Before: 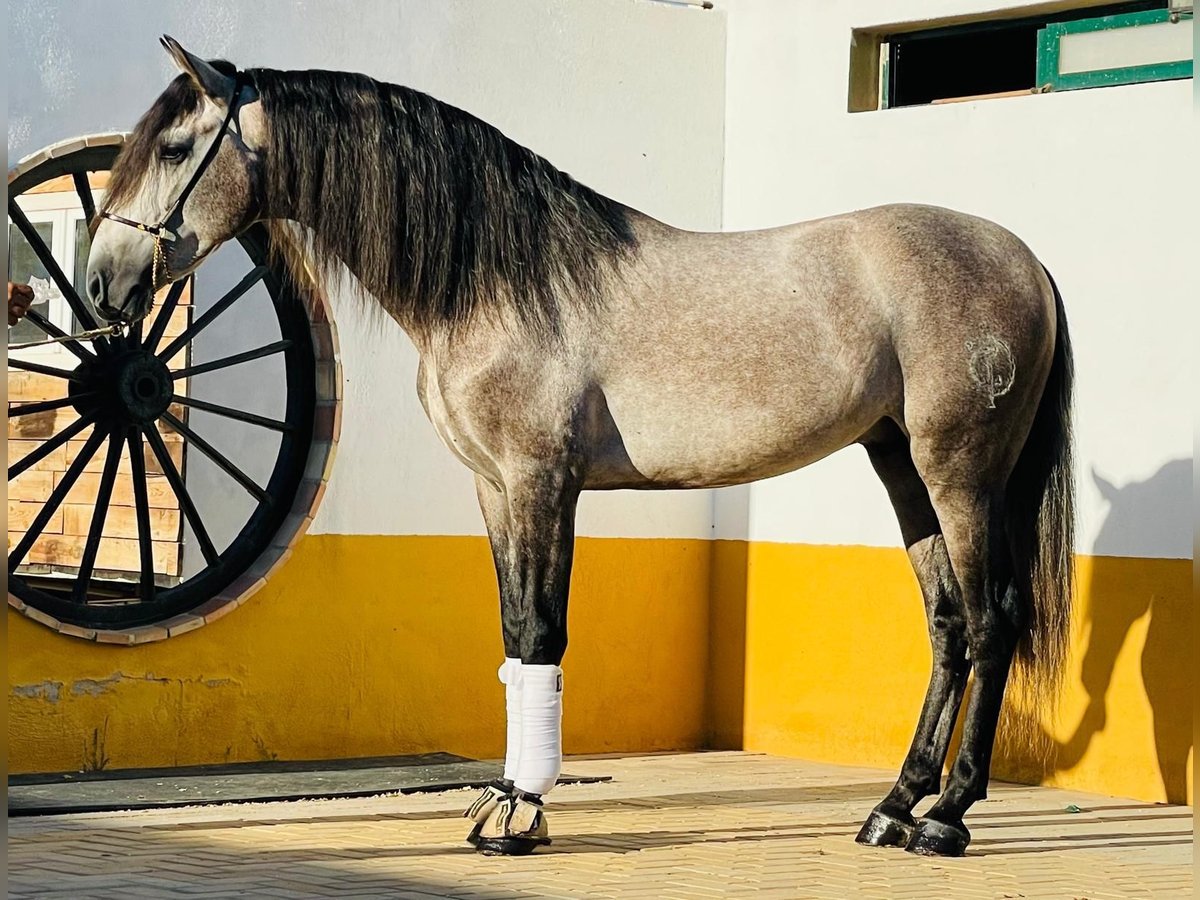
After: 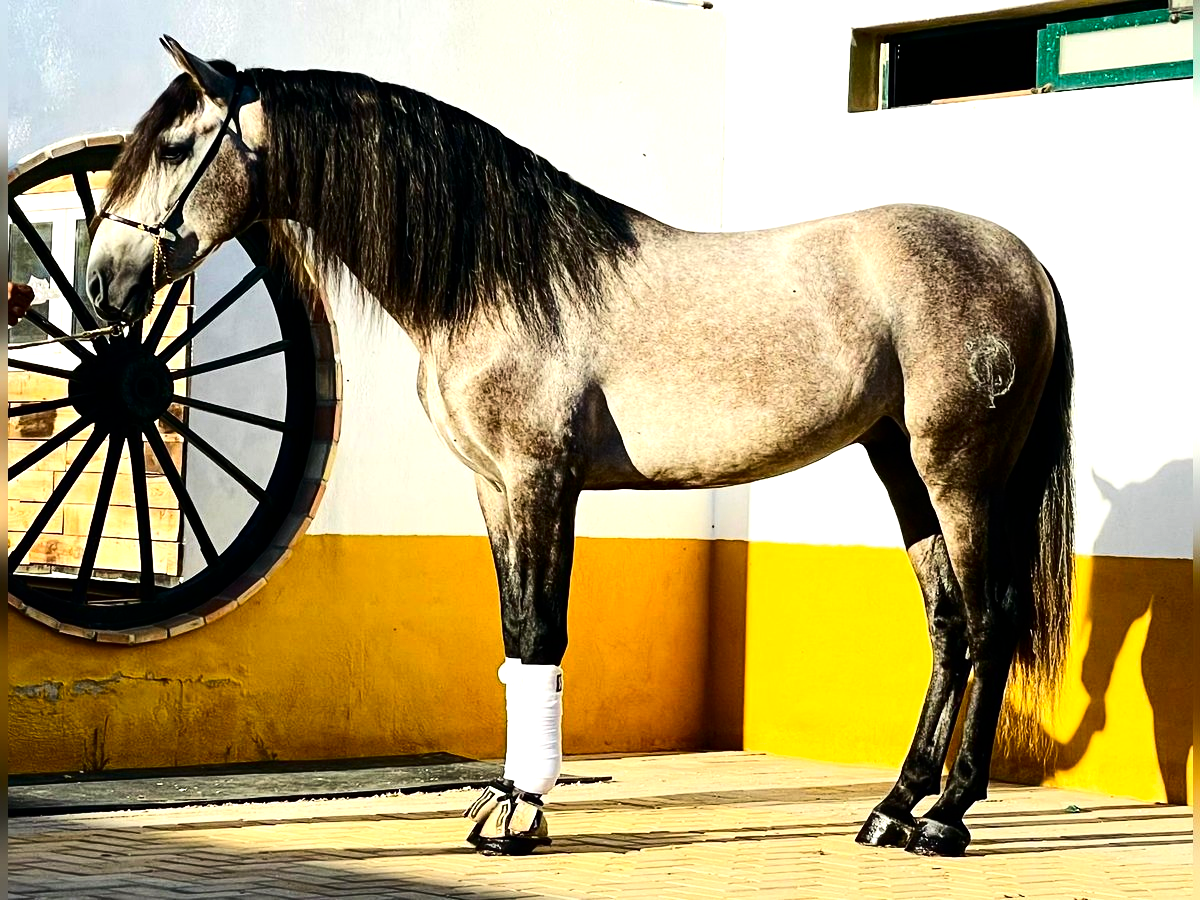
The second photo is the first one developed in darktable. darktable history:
tone equalizer: -8 EV -0.75 EV, -7 EV -0.7 EV, -6 EV -0.6 EV, -5 EV -0.4 EV, -3 EV 0.4 EV, -2 EV 0.6 EV, -1 EV 0.7 EV, +0 EV 0.75 EV, edges refinement/feathering 500, mask exposure compensation -1.57 EV, preserve details no
contrast brightness saturation: contrast 0.19, brightness -0.11, saturation 0.21
